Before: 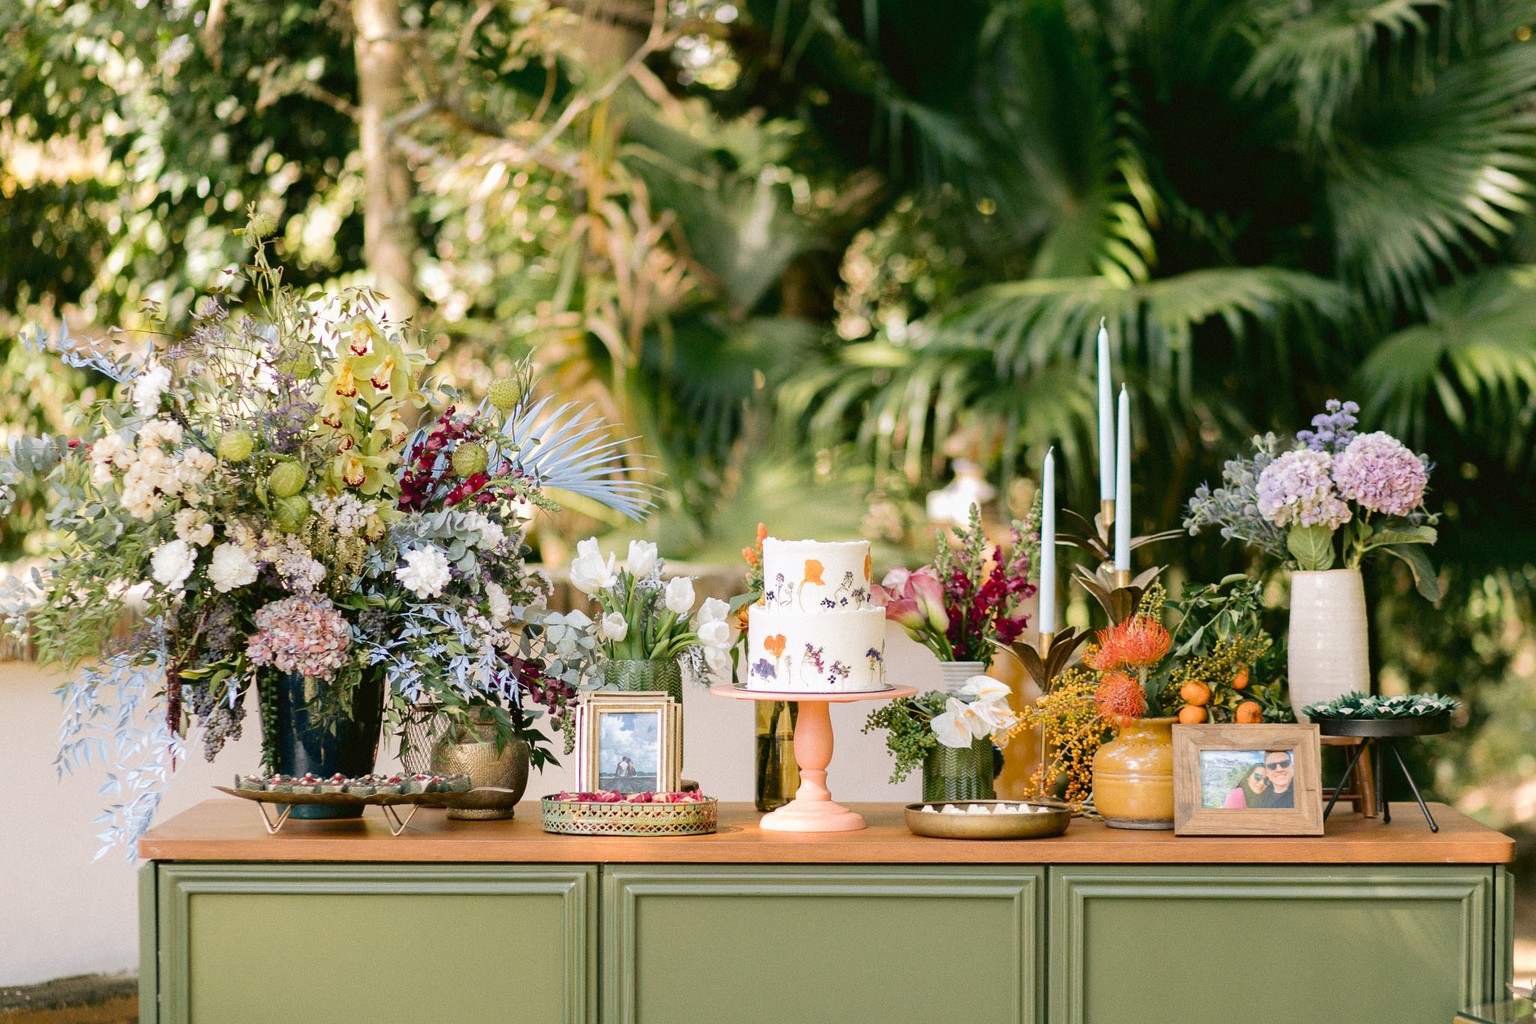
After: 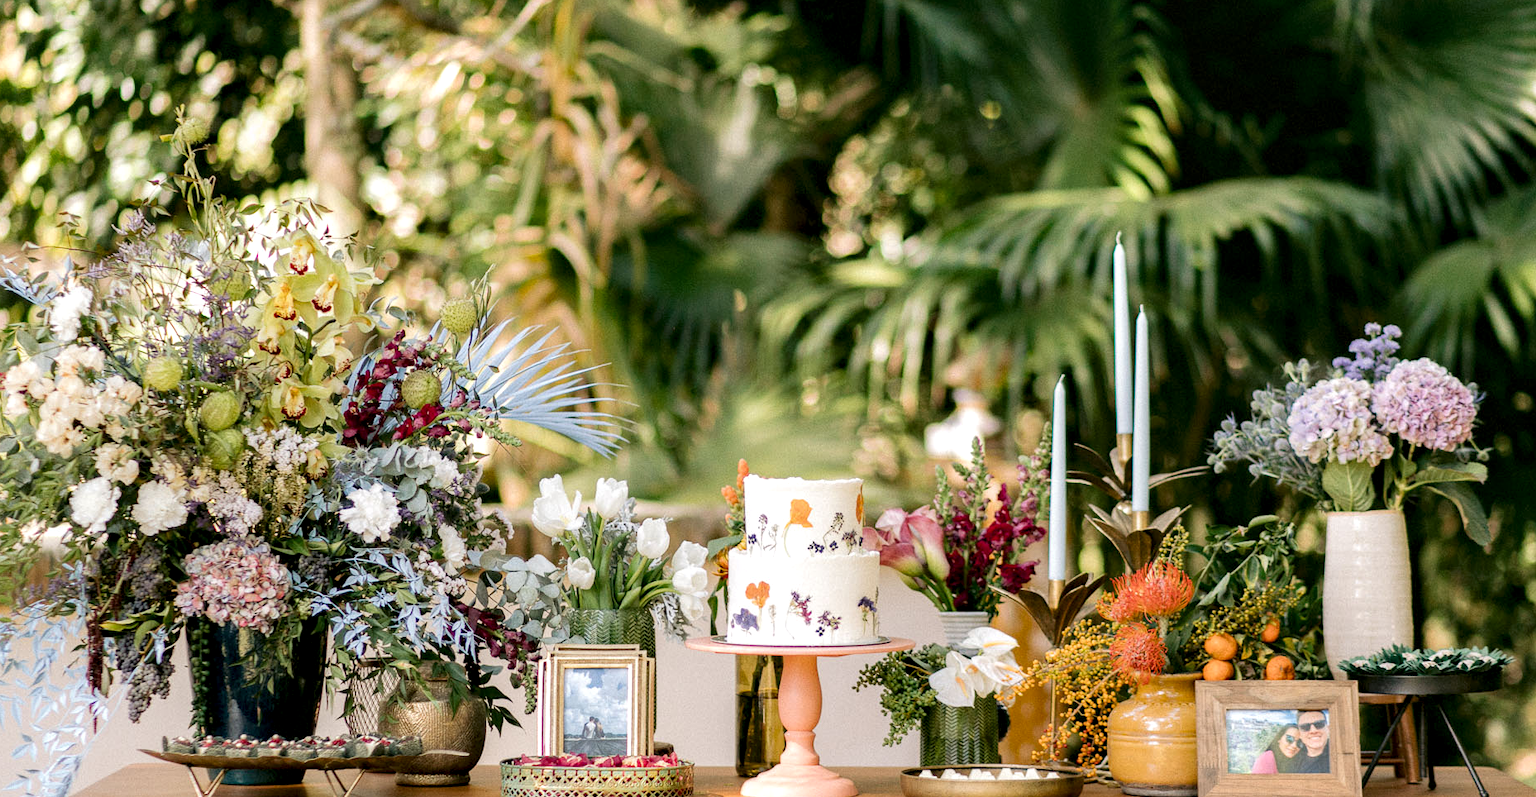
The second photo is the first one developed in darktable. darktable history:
crop: left 5.718%, top 10.449%, right 3.531%, bottom 18.831%
local contrast: highlights 24%, shadows 74%, midtone range 0.749
